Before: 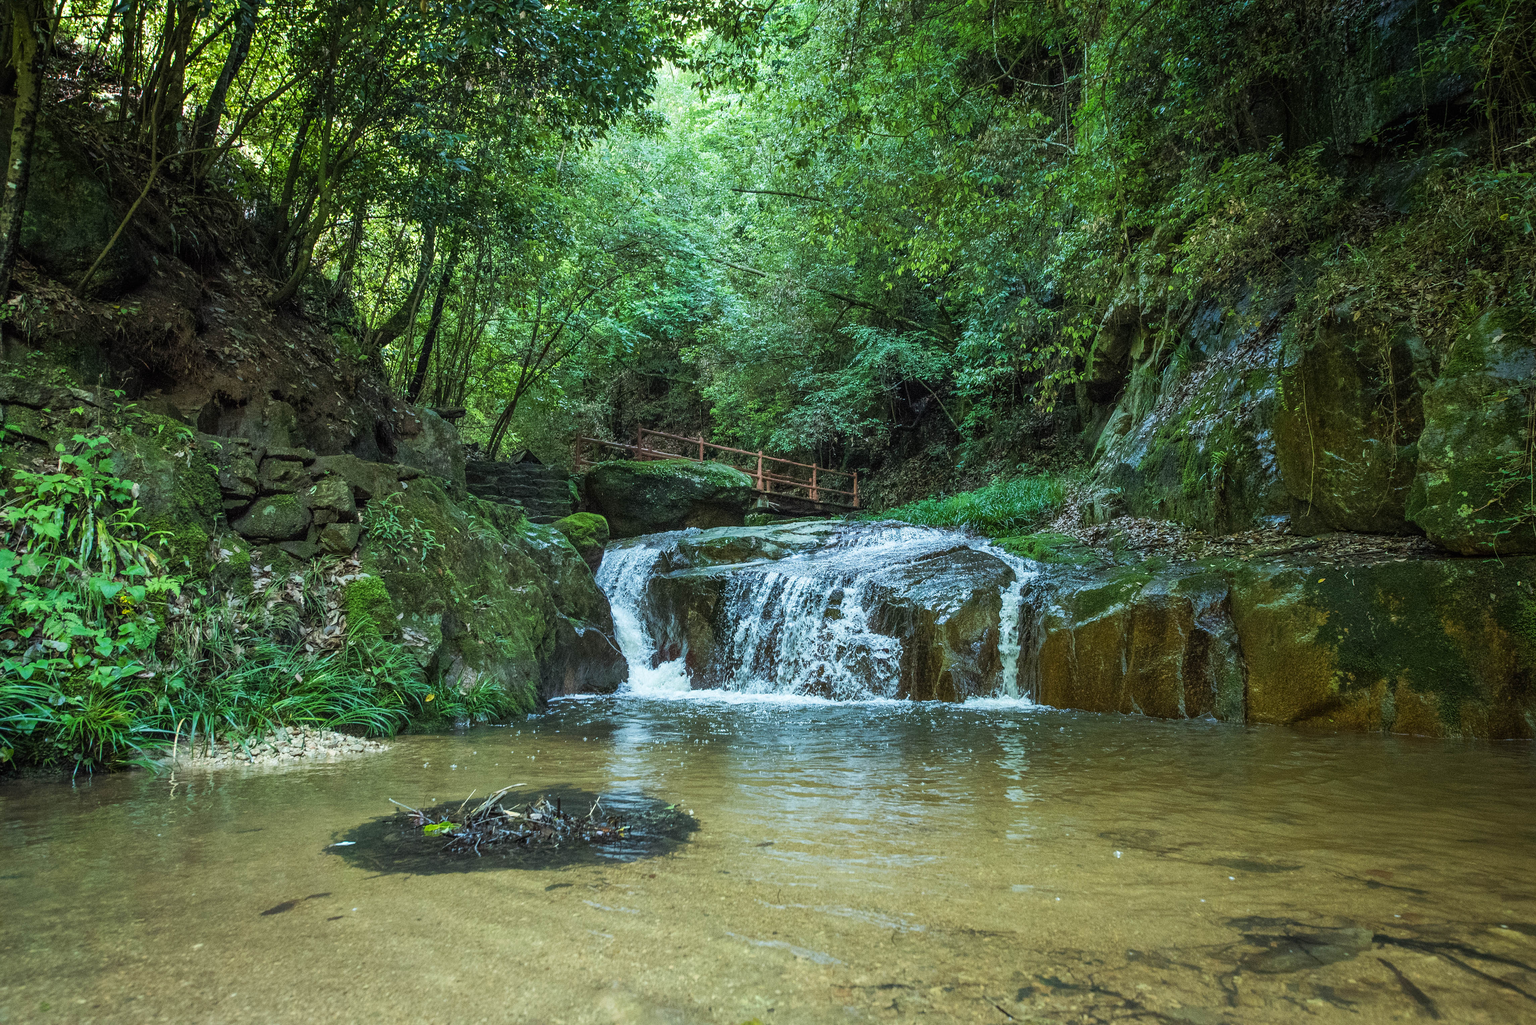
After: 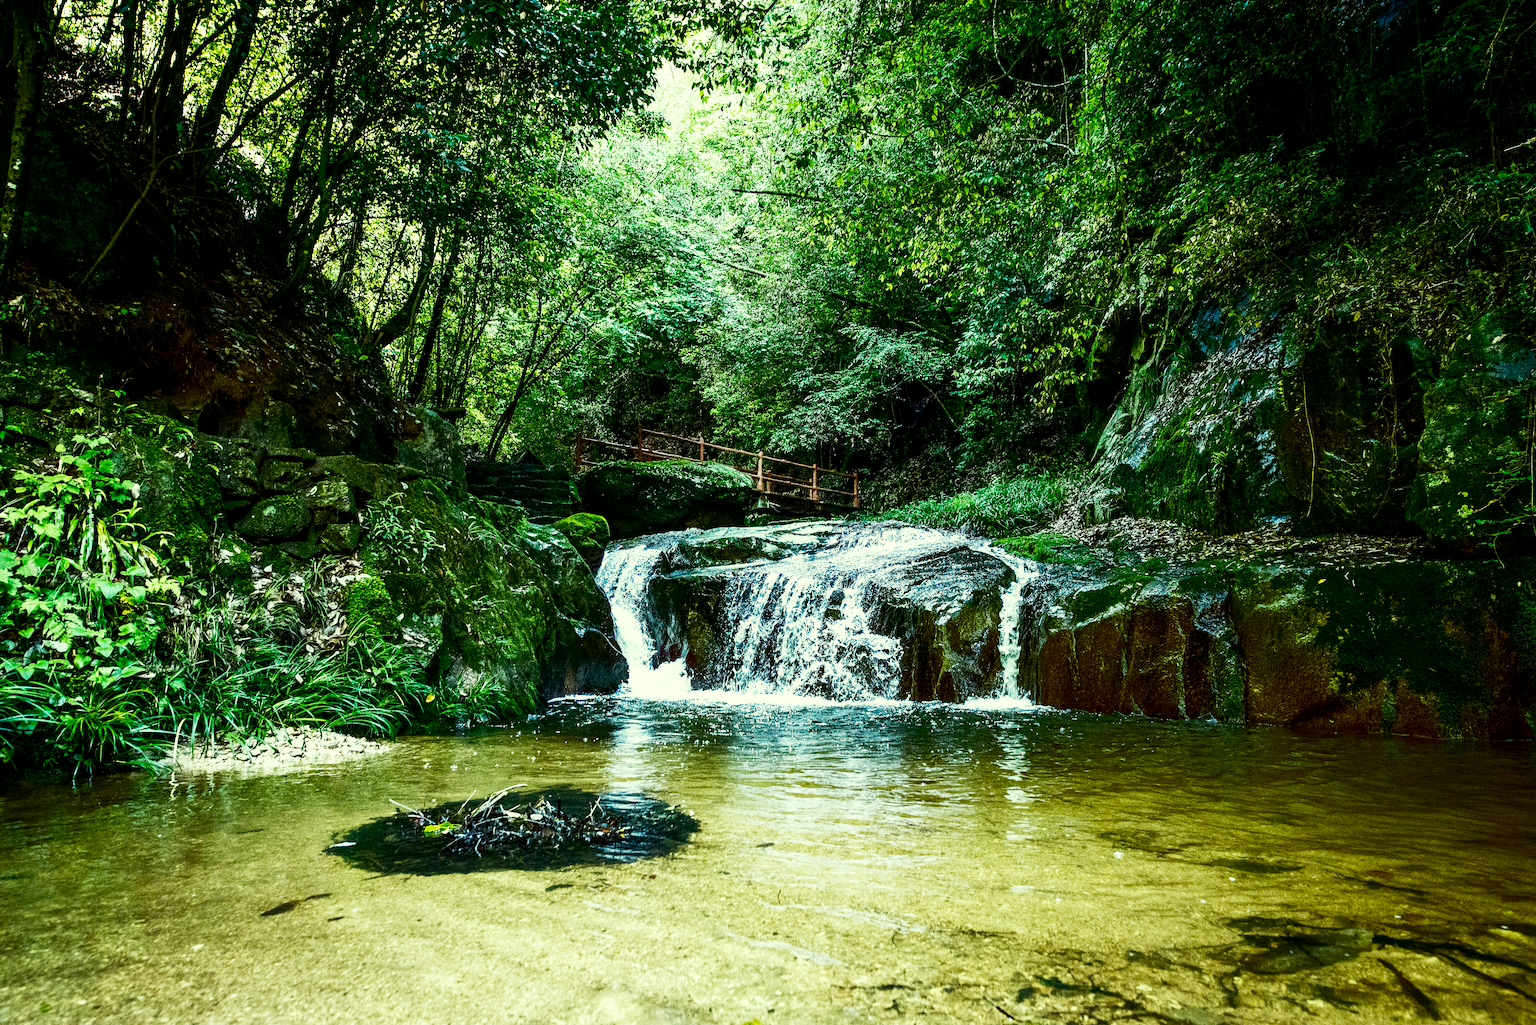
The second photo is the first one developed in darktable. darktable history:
contrast brightness saturation: brightness -0.52
color balance rgb: shadows lift › luminance -20%, power › hue 72.24°, highlights gain › luminance 15%, global offset › hue 171.6°, perceptual saturation grading › global saturation 14.09%, perceptual saturation grading › highlights -25%, perceptual saturation grading › shadows 25%, global vibrance 25%, contrast 10%
color correction: highlights a* -5.94, highlights b* 11.19
base curve: curves: ch0 [(0, 0) (0.012, 0.01) (0.073, 0.168) (0.31, 0.711) (0.645, 0.957) (1, 1)], preserve colors none
